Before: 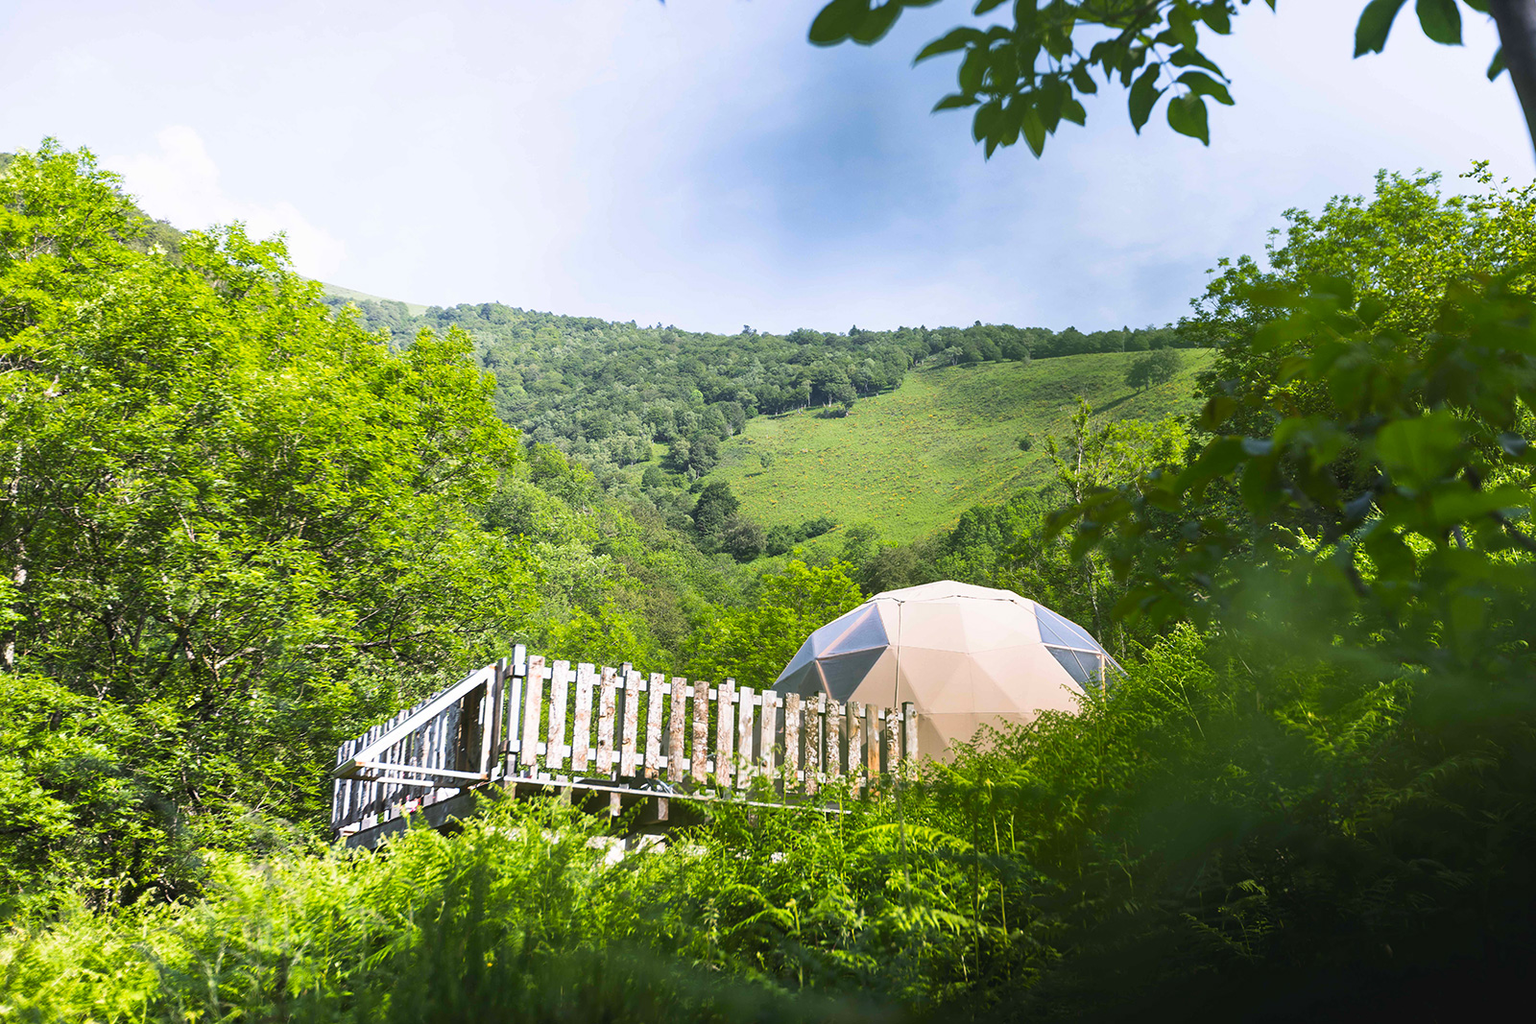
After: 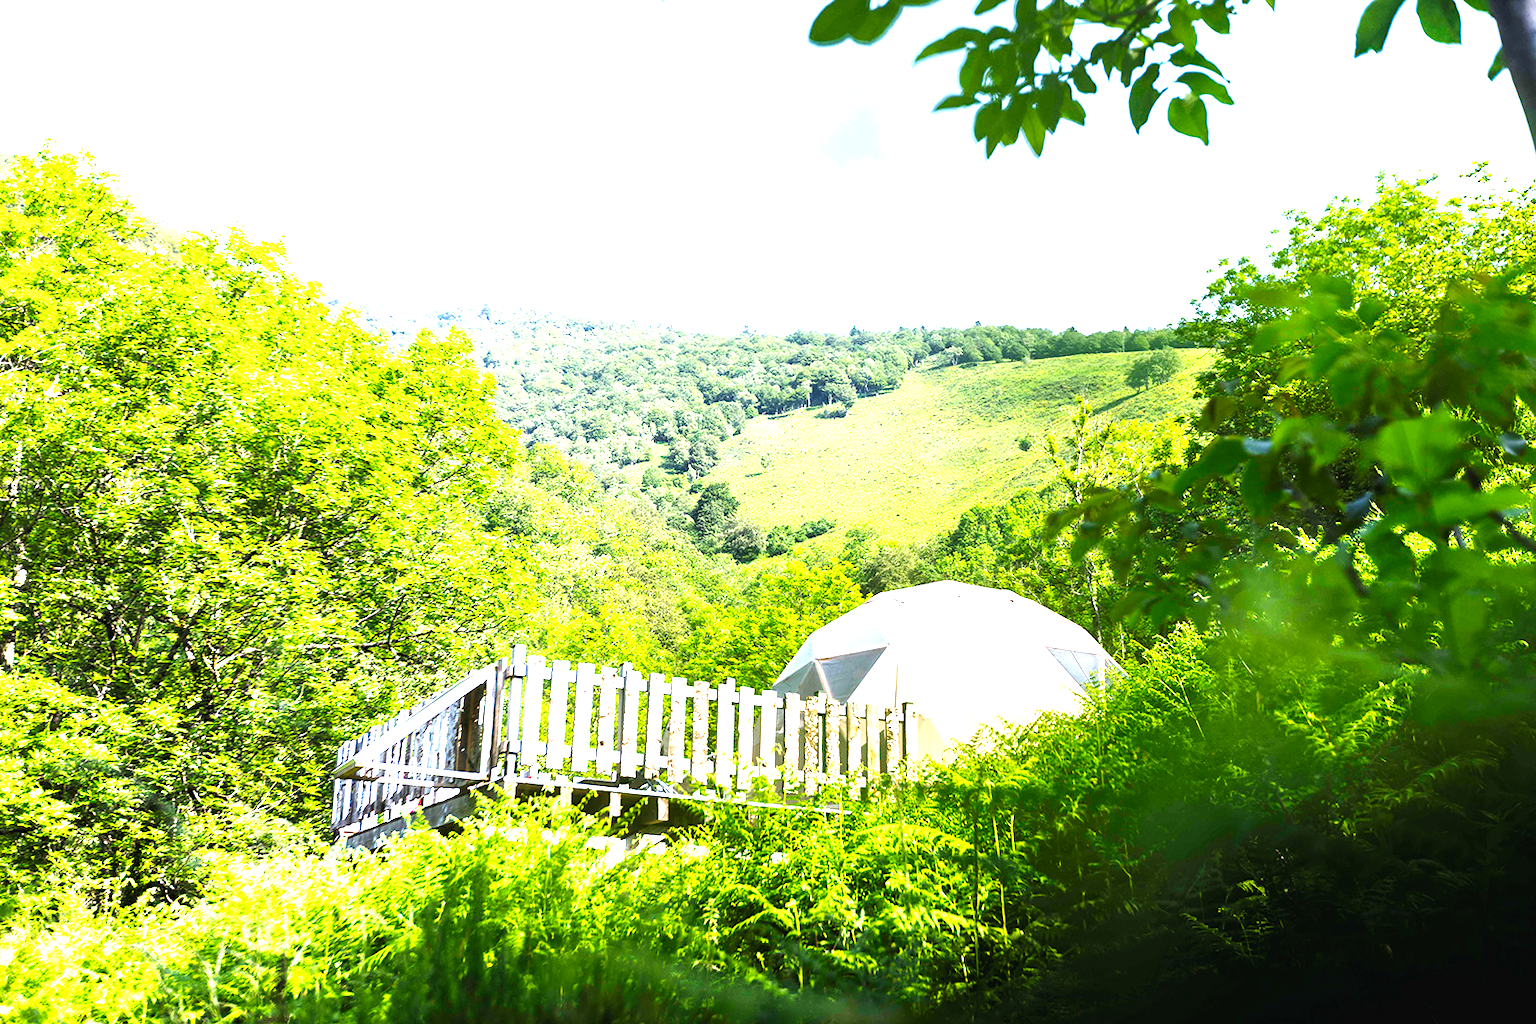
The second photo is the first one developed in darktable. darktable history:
levels: levels [0, 0.43, 0.859]
base curve: curves: ch0 [(0, 0) (0.007, 0.004) (0.027, 0.03) (0.046, 0.07) (0.207, 0.54) (0.442, 0.872) (0.673, 0.972) (1, 1)], preserve colors none
